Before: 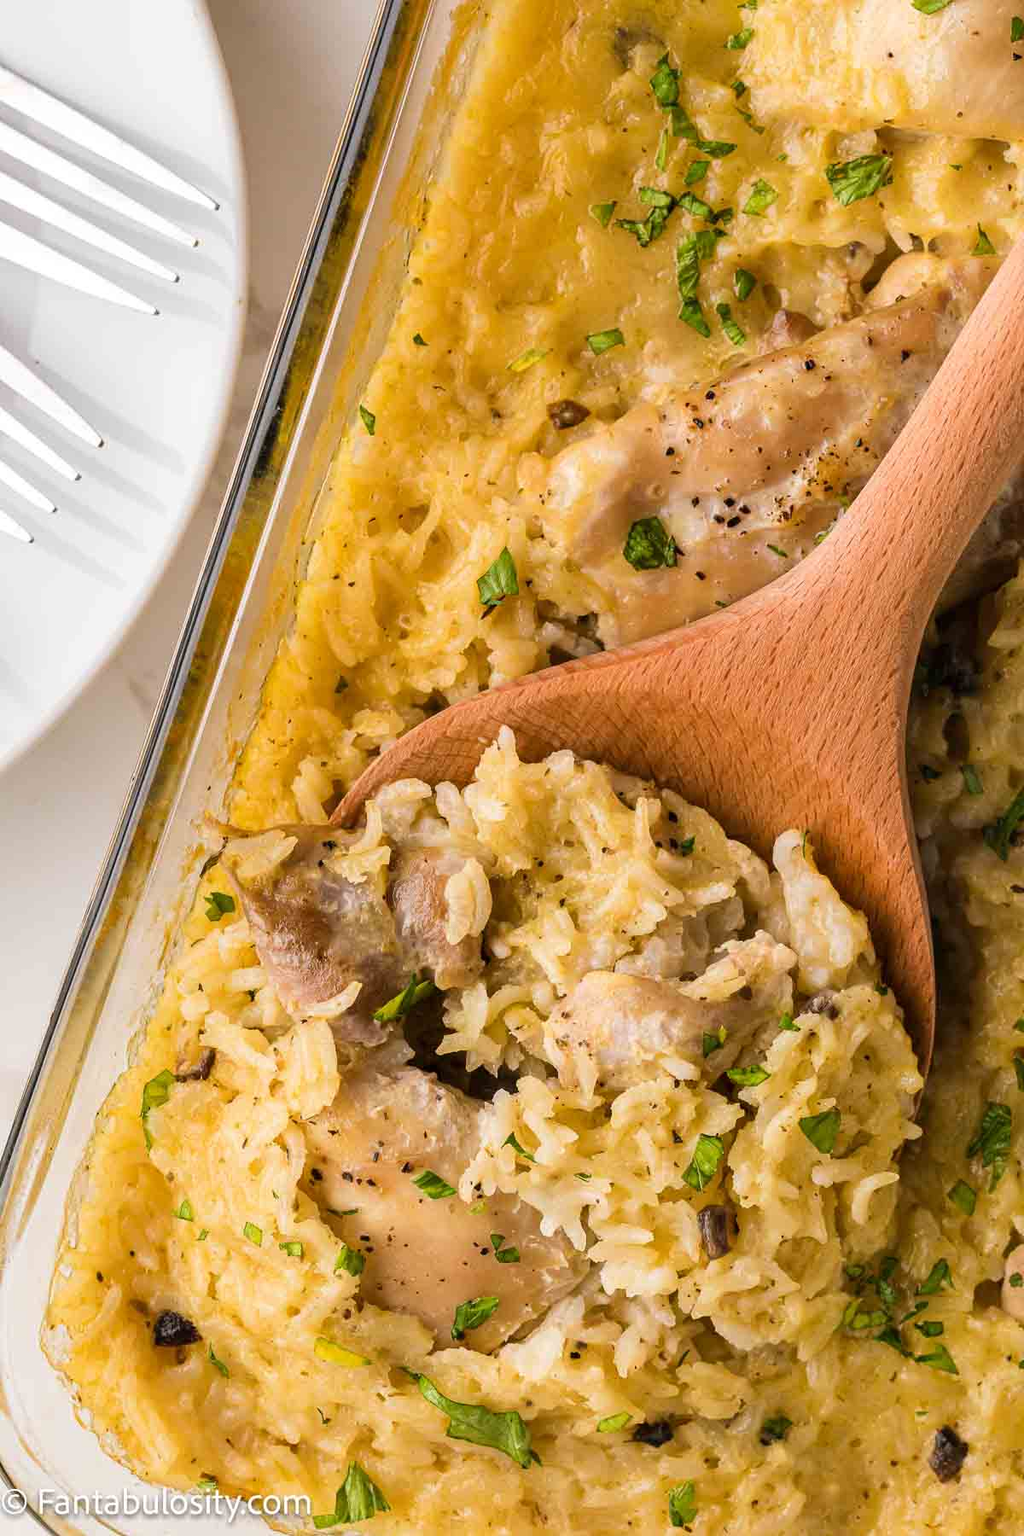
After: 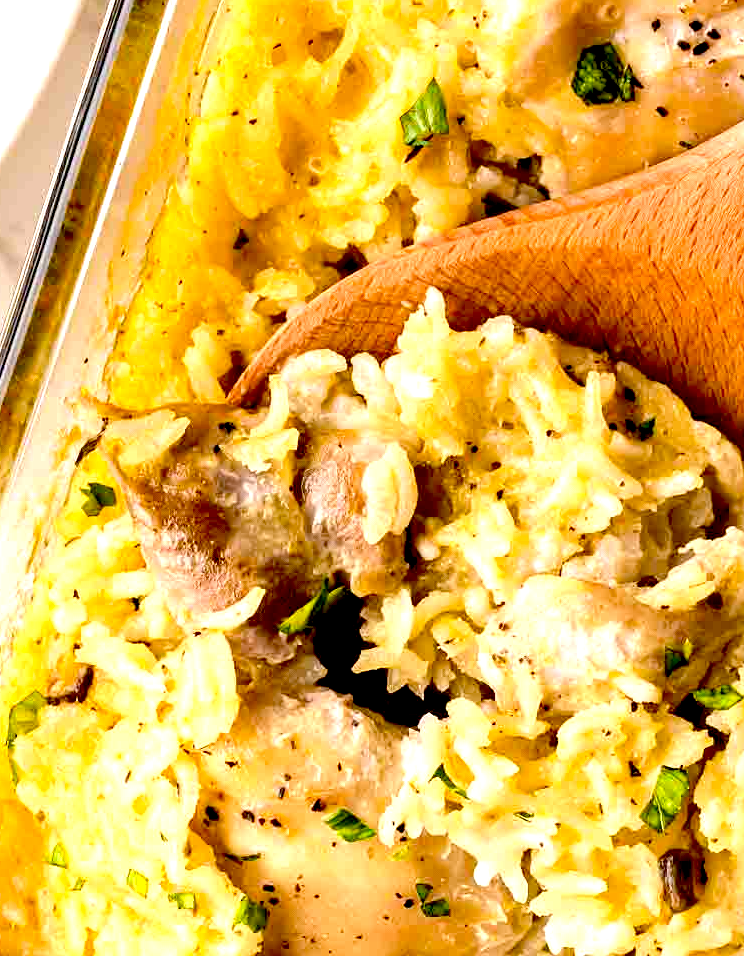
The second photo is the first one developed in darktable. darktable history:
exposure: black level correction 0.04, exposure 0.5 EV, compensate highlight preservation false
crop: left 13.312%, top 31.28%, right 24.627%, bottom 15.582%
tone equalizer: -8 EV -0.417 EV, -7 EV -0.389 EV, -6 EV -0.333 EV, -5 EV -0.222 EV, -3 EV 0.222 EV, -2 EV 0.333 EV, -1 EV 0.389 EV, +0 EV 0.417 EV, edges refinement/feathering 500, mask exposure compensation -1.57 EV, preserve details no
